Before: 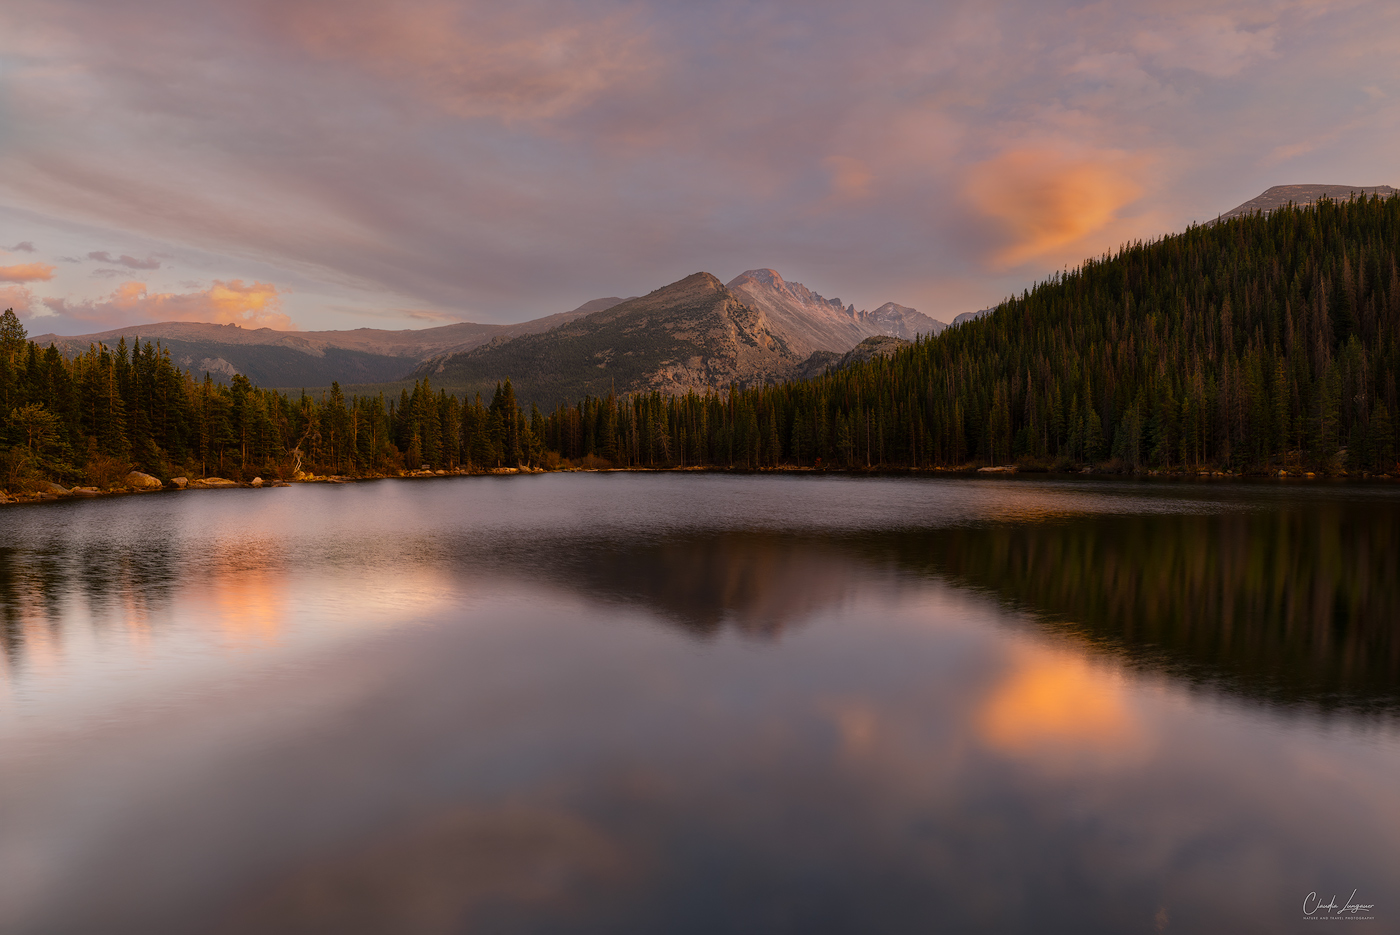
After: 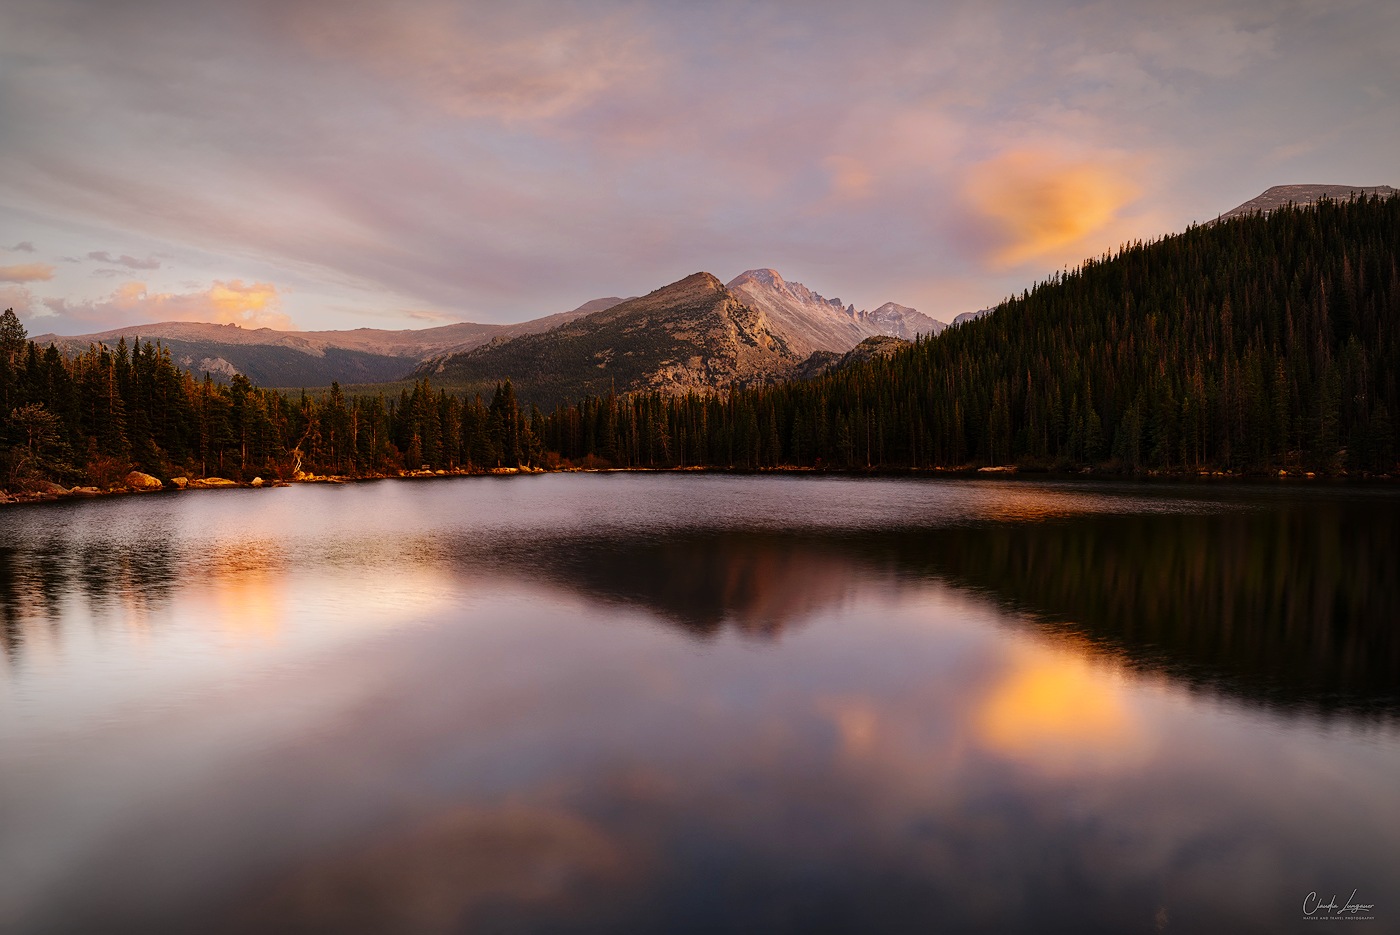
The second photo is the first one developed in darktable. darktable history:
vignetting: brightness -0.575, automatic ratio true
sharpen: amount 0.214
base curve: curves: ch0 [(0, 0) (0.036, 0.025) (0.121, 0.166) (0.206, 0.329) (0.605, 0.79) (1, 1)], preserve colors none
